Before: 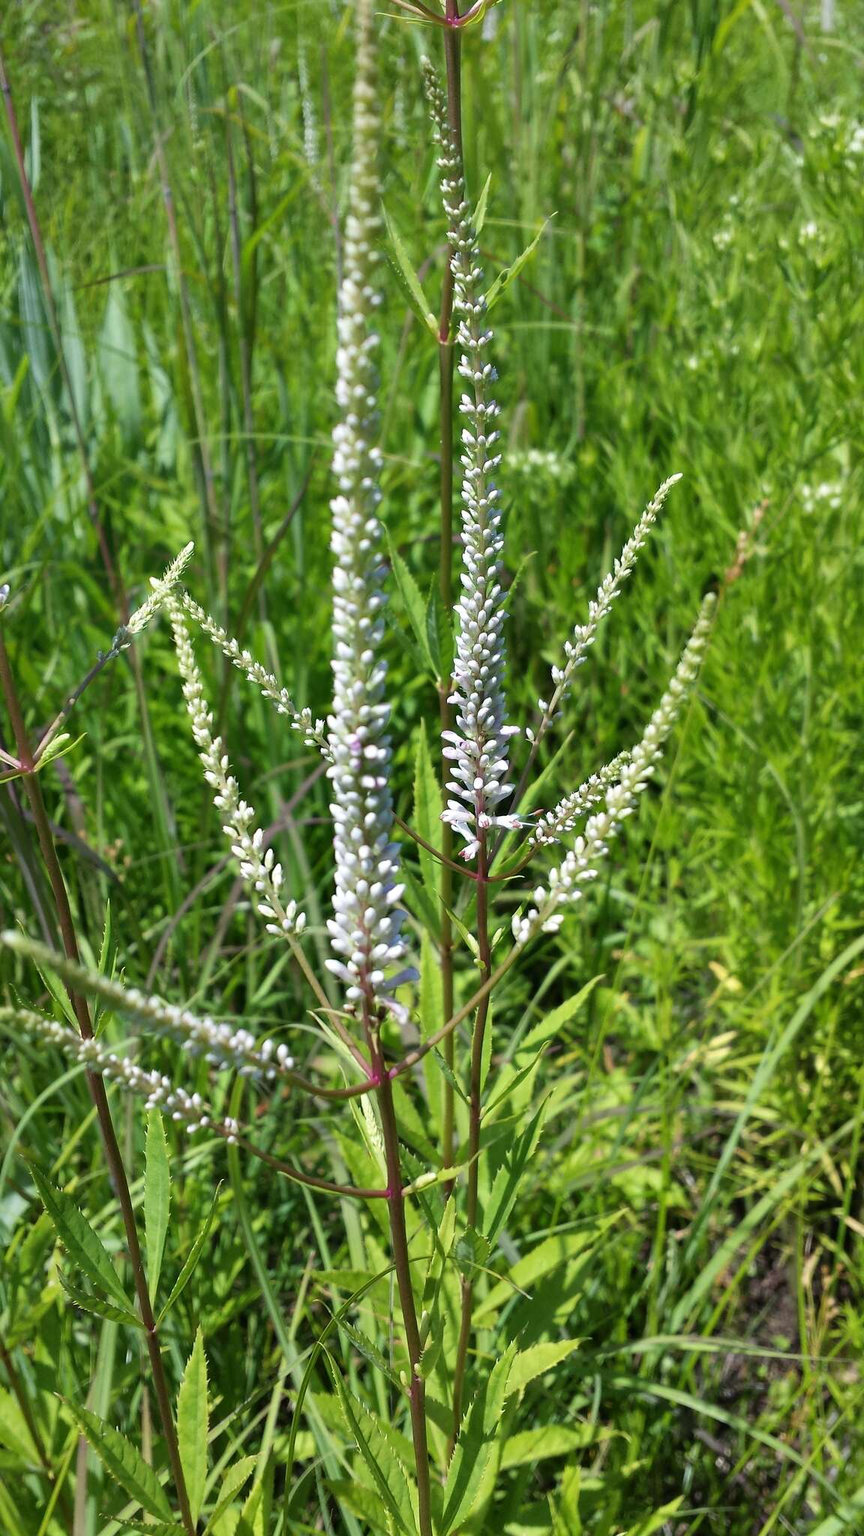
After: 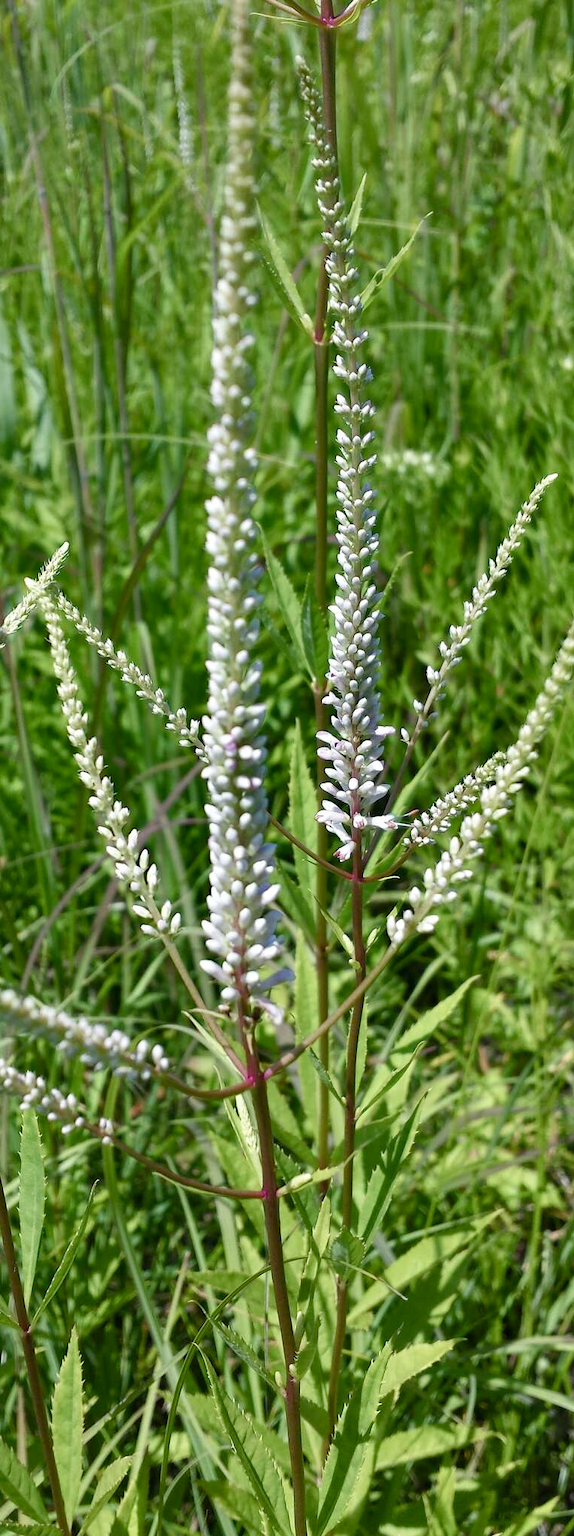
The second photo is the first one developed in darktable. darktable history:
color balance rgb: white fulcrum 0.086 EV, linear chroma grading › global chroma 14.94%, perceptual saturation grading › global saturation -11.062%, perceptual saturation grading › highlights -26.904%, perceptual saturation grading › shadows 21.534%
crop and rotate: left 14.502%, right 18.923%
